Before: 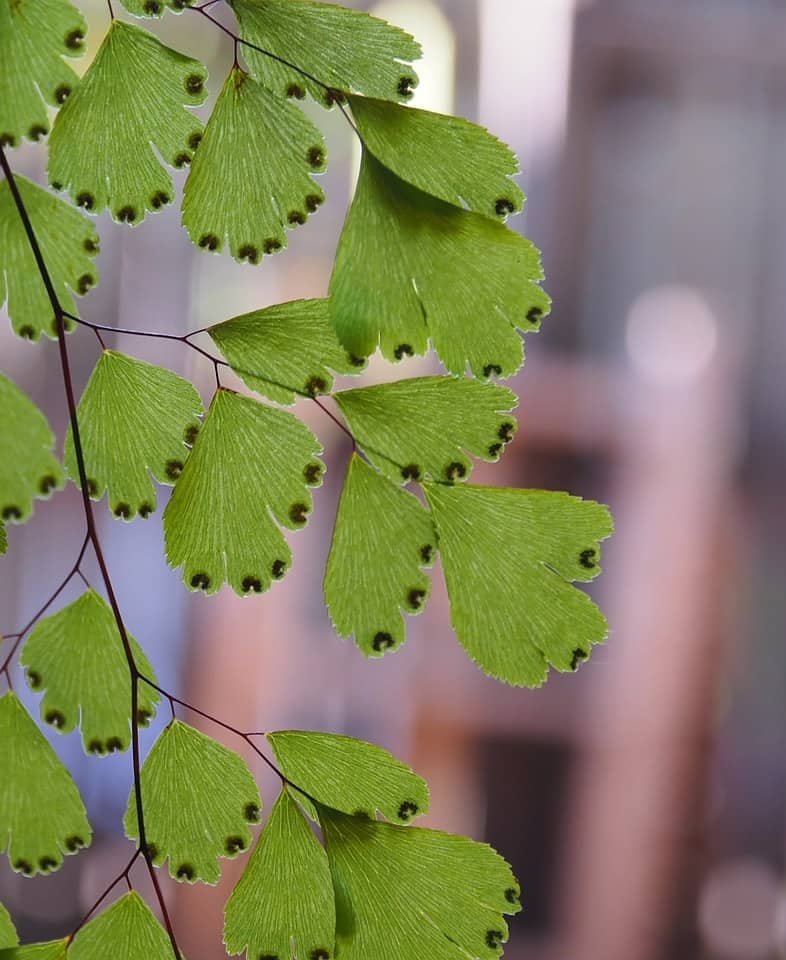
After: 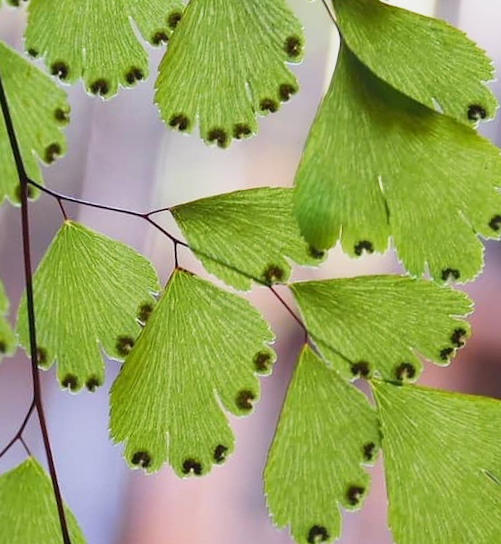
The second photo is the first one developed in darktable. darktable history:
base curve: curves: ch0 [(0, 0) (0.088, 0.125) (0.176, 0.251) (0.354, 0.501) (0.613, 0.749) (1, 0.877)], preserve colors none
crop and rotate: angle -4.99°, left 2.122%, top 6.945%, right 27.566%, bottom 30.519%
